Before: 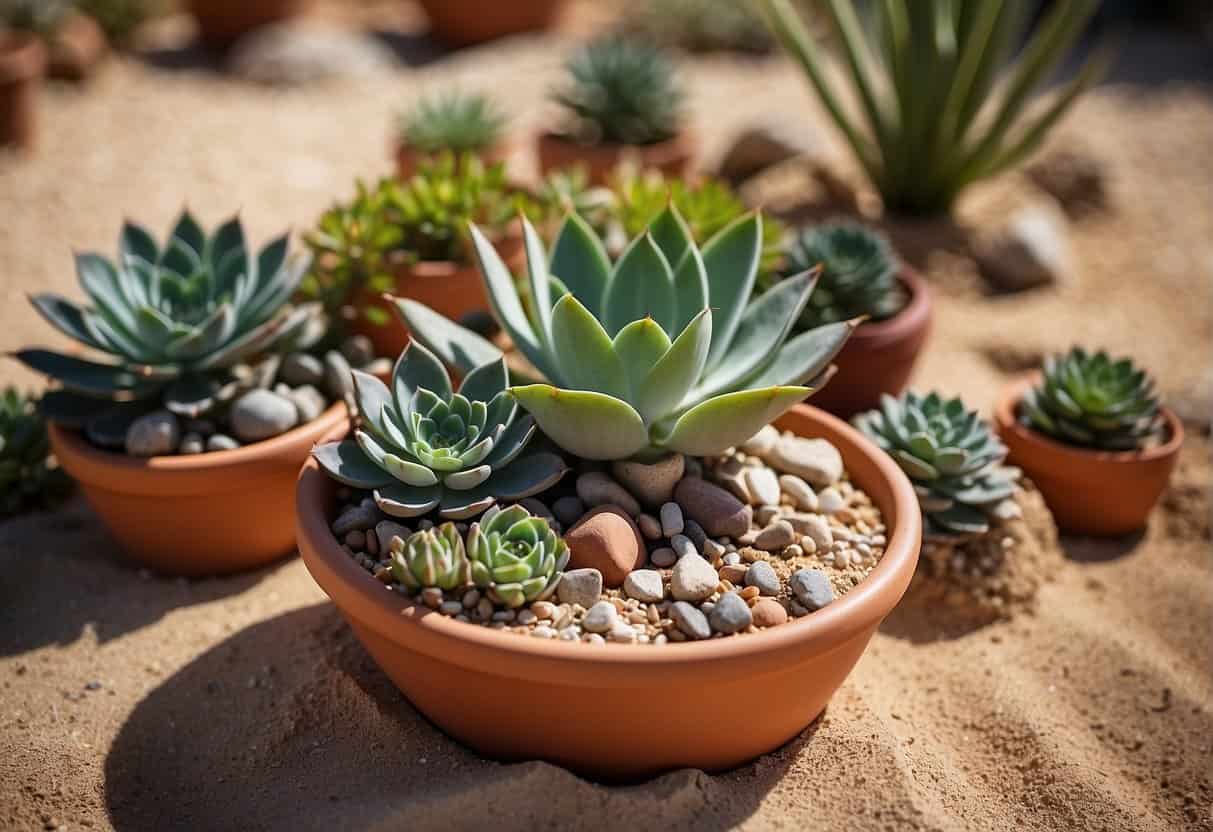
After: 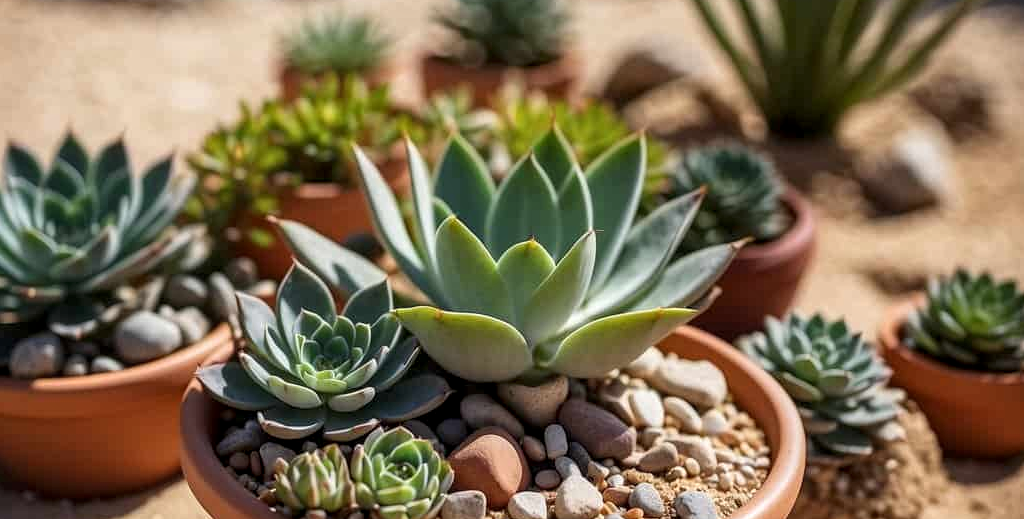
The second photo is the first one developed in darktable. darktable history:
crop and rotate: left 9.625%, top 9.389%, right 5.903%, bottom 28.139%
local contrast: on, module defaults
